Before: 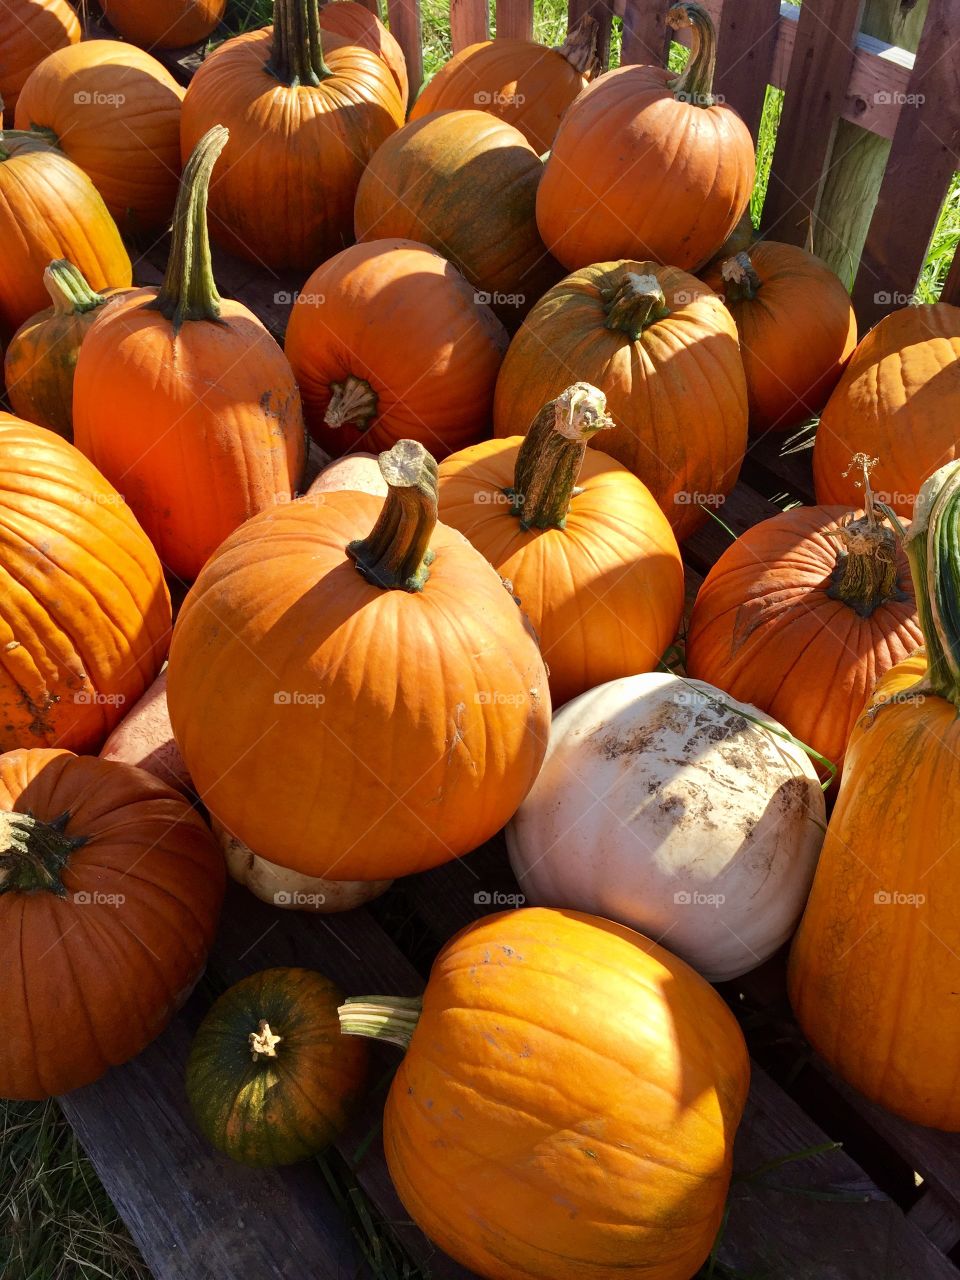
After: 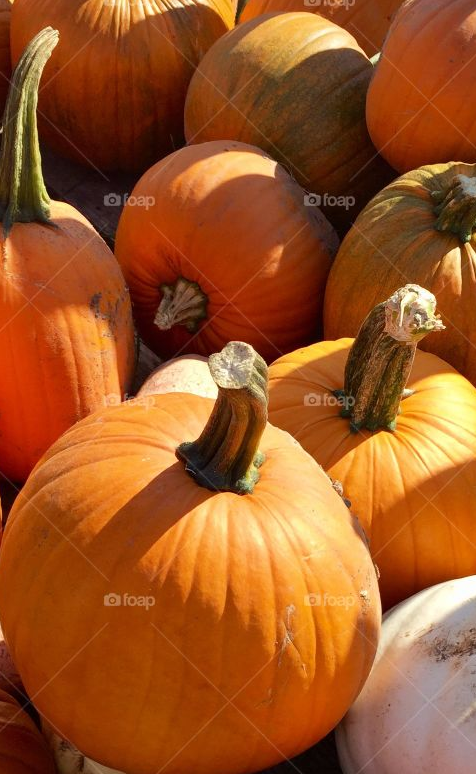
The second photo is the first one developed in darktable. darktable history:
crop: left 17.725%, top 7.657%, right 32.621%, bottom 31.839%
